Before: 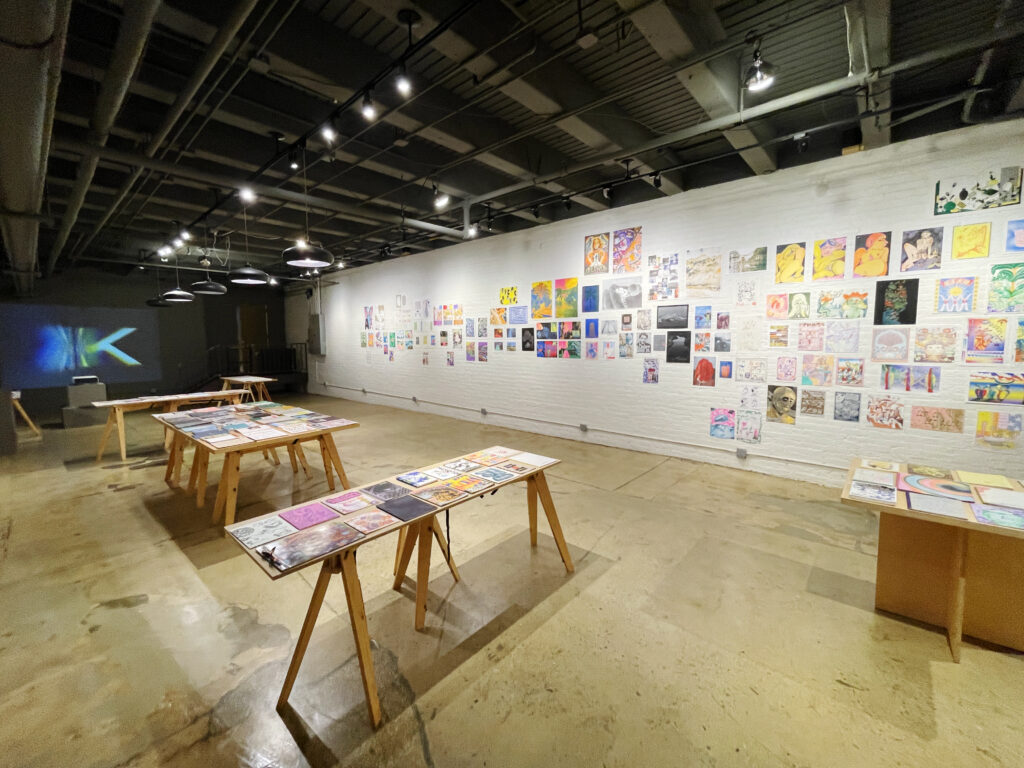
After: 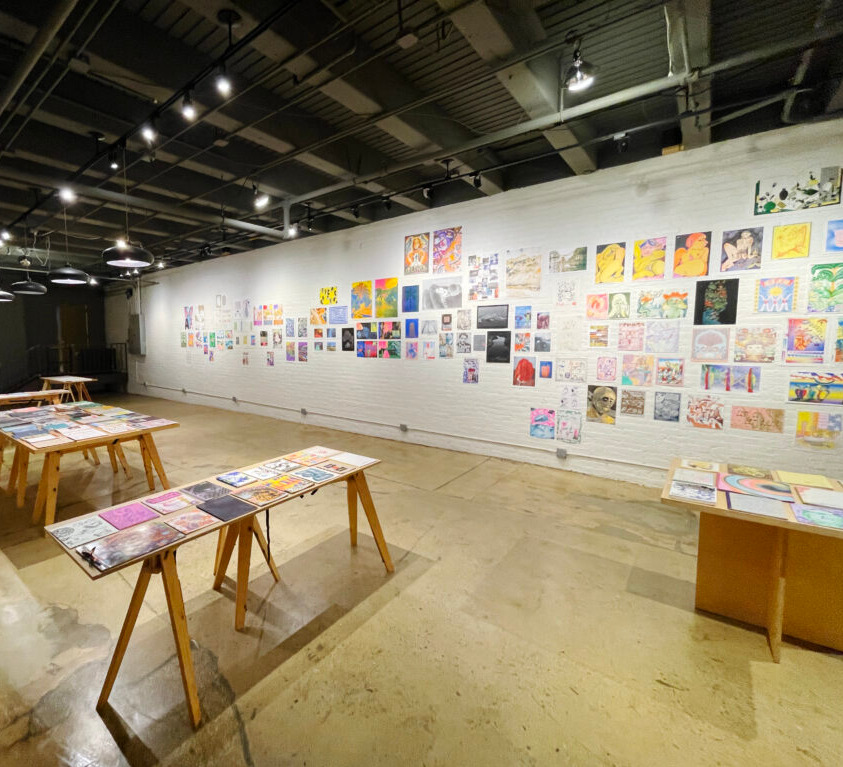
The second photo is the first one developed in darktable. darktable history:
color zones: curves: ch2 [(0, 0.5) (0.143, 0.5) (0.286, 0.489) (0.415, 0.421) (0.571, 0.5) (0.714, 0.5) (0.857, 0.5) (1, 0.5)]
crop: left 17.582%, bottom 0.031%
